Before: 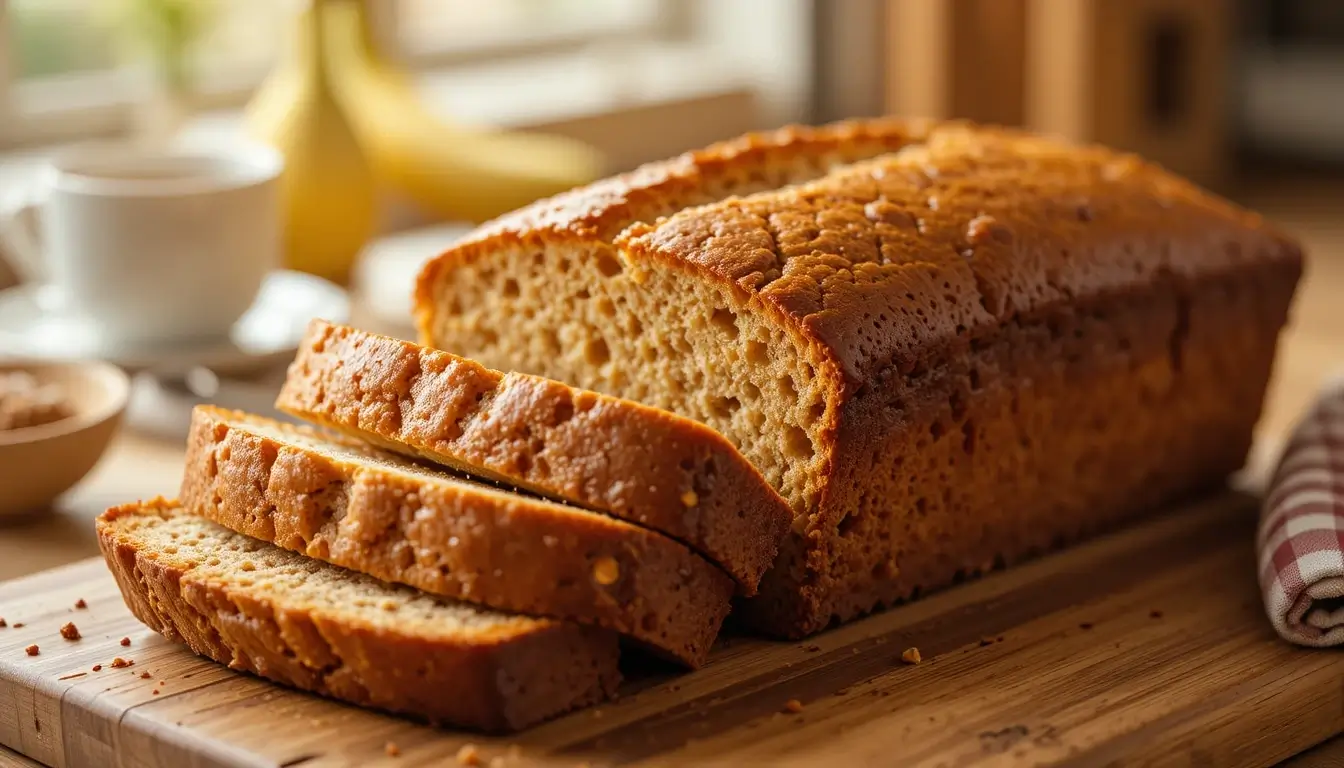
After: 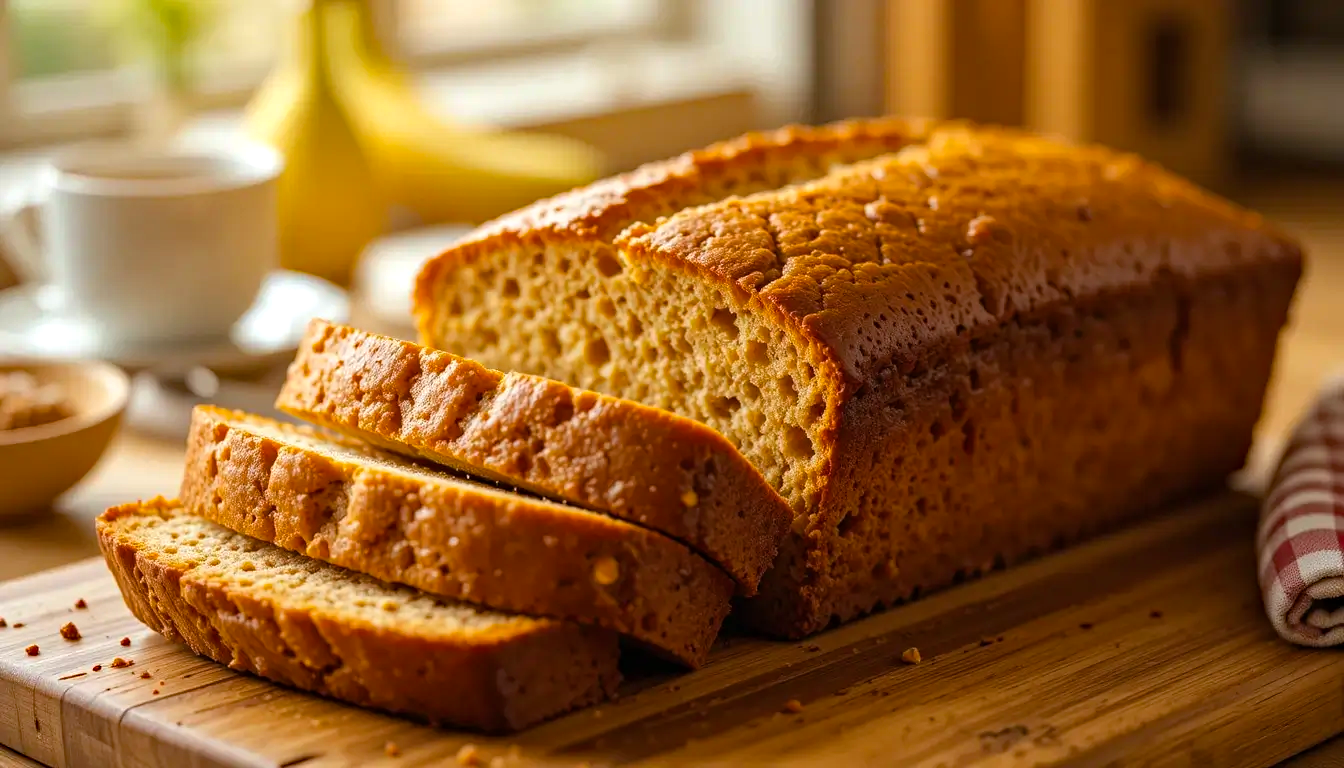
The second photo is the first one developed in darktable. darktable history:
color balance rgb: linear chroma grading › global chroma 3.45%, perceptual saturation grading › global saturation 11.24%, perceptual brilliance grading › global brilliance 3.04%, global vibrance 2.8%
haze removal: strength 0.29, distance 0.25, compatibility mode true, adaptive false
